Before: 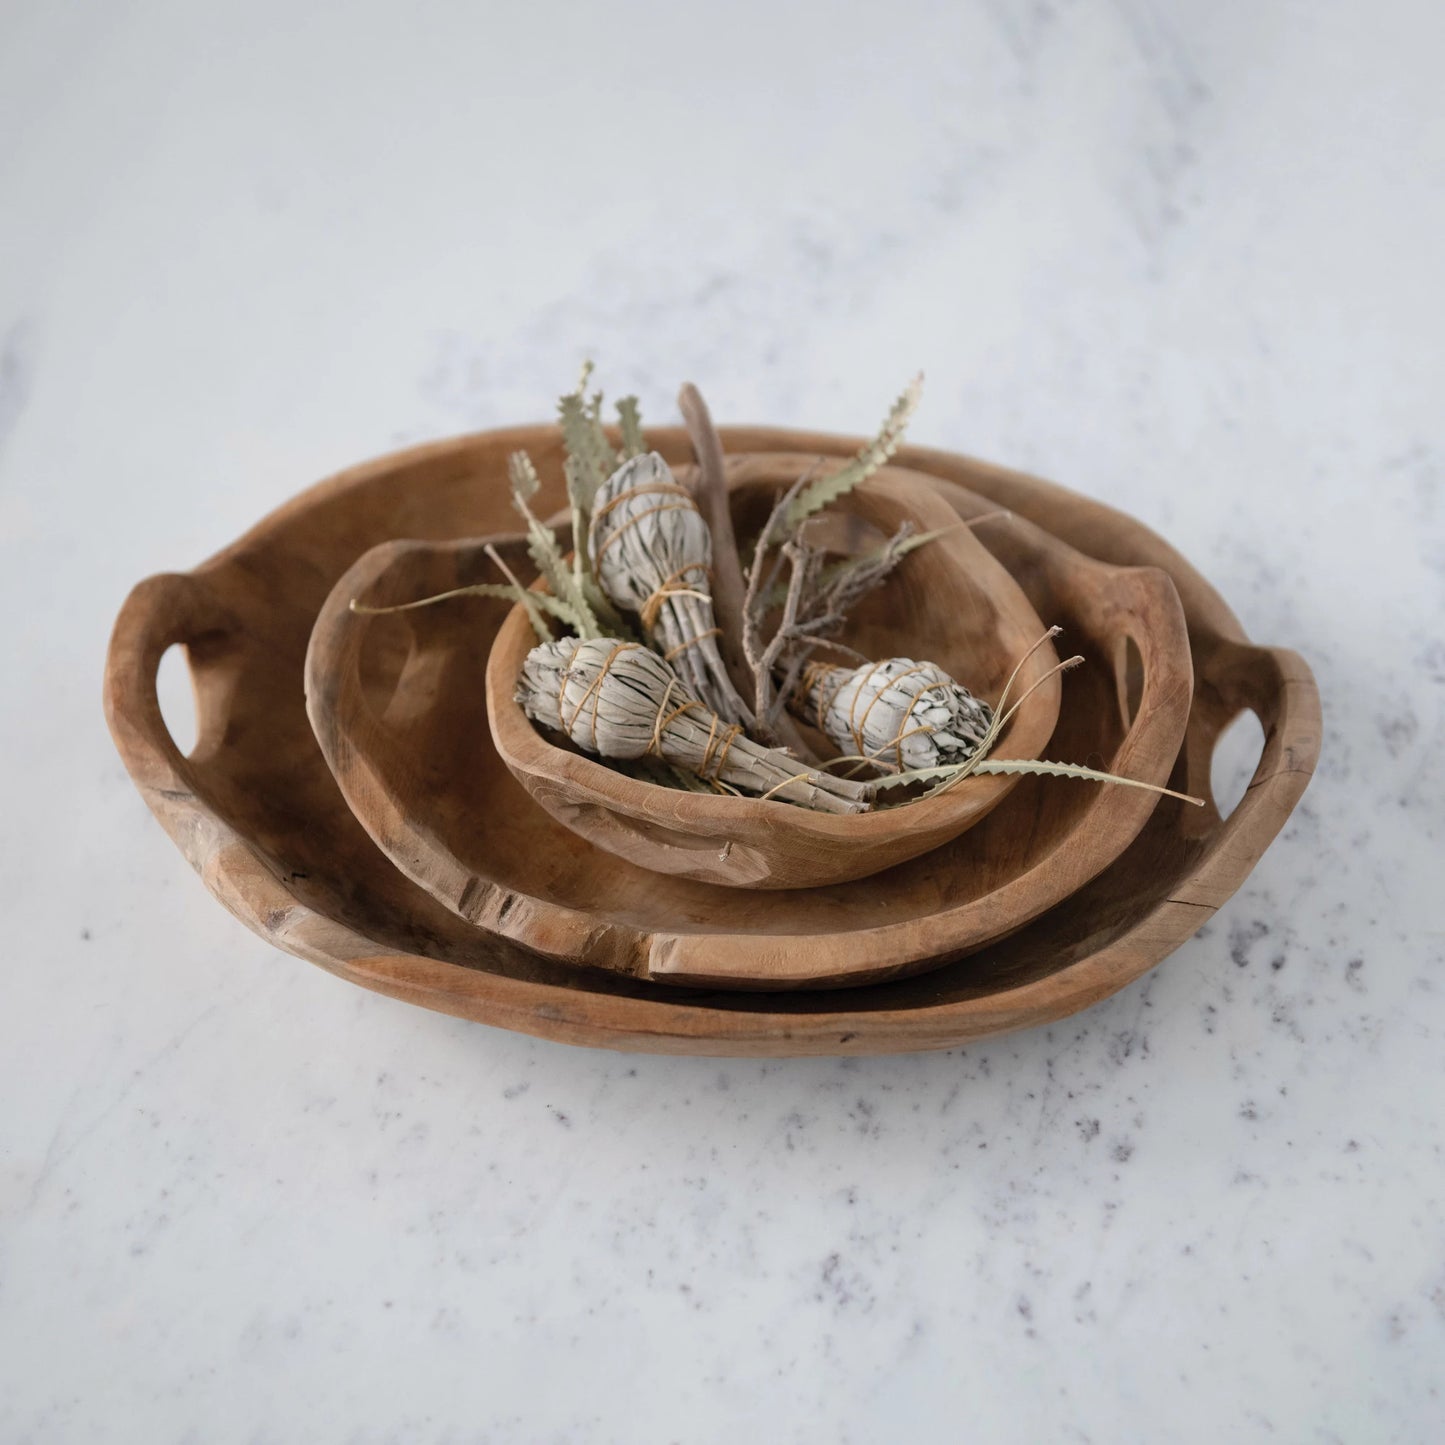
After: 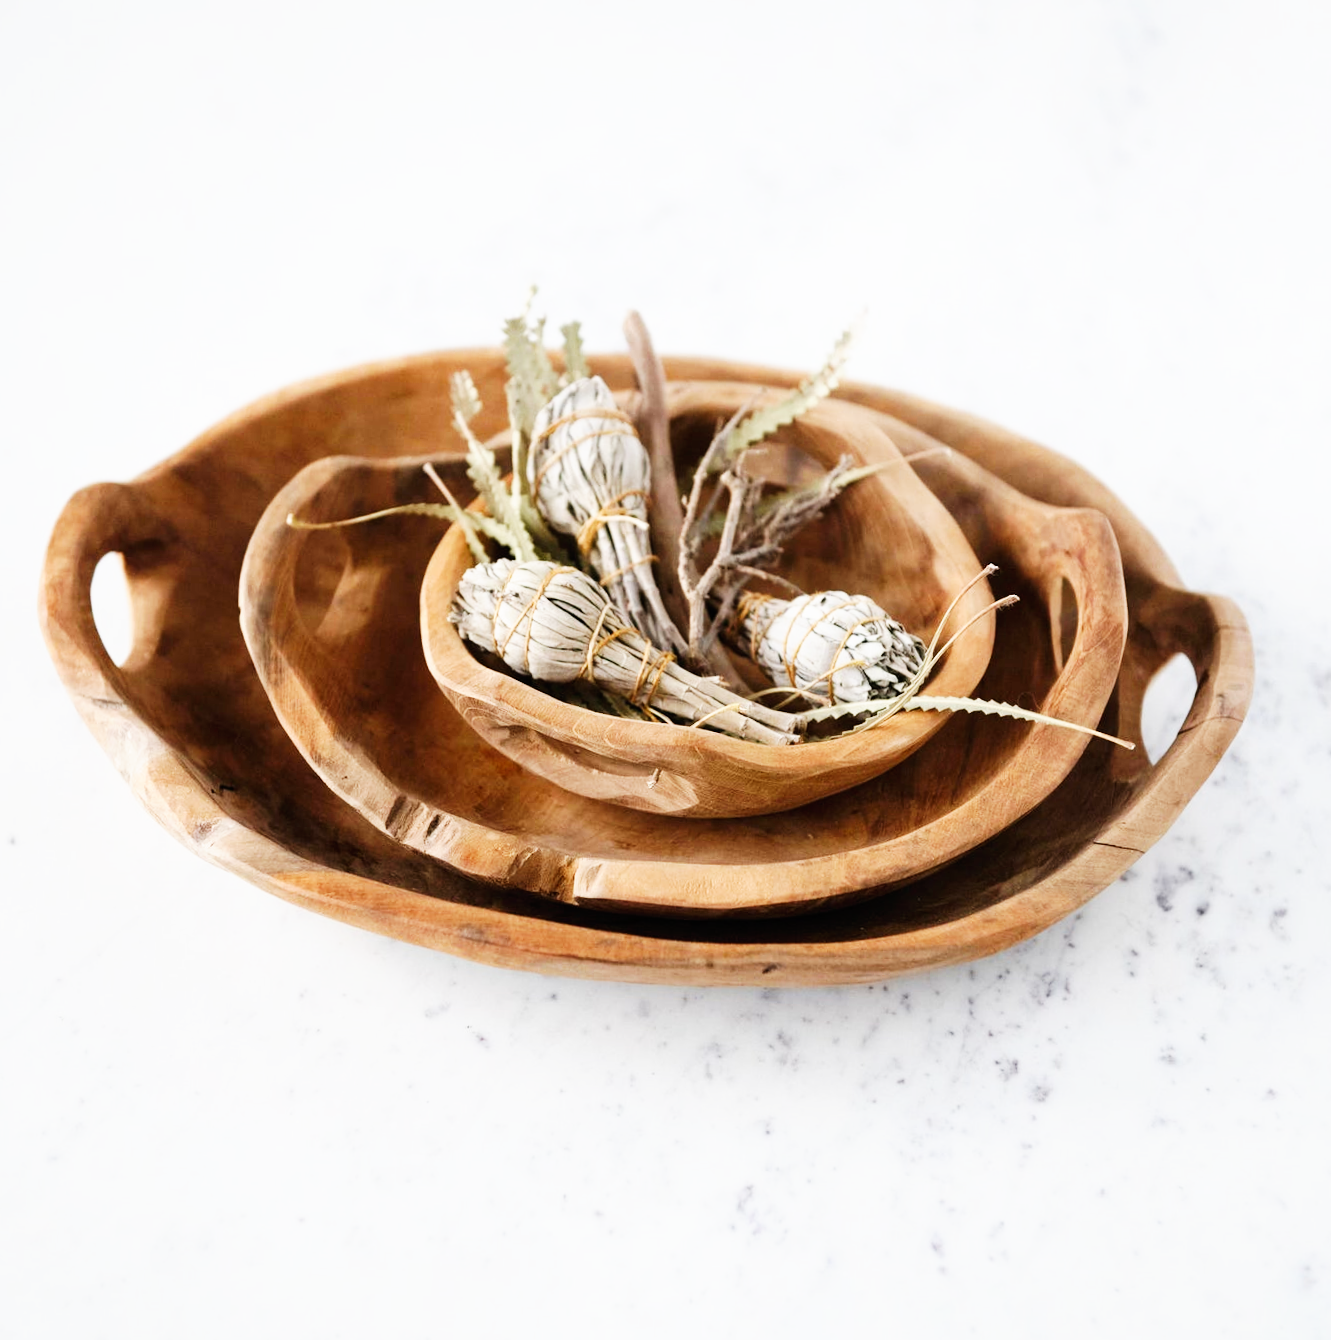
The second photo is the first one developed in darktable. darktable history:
crop and rotate: angle -1.95°, left 3.129%, top 3.604%, right 1.632%, bottom 0.549%
base curve: curves: ch0 [(0, 0) (0.007, 0.004) (0.027, 0.03) (0.046, 0.07) (0.207, 0.54) (0.442, 0.872) (0.673, 0.972) (1, 1)], preserve colors none
